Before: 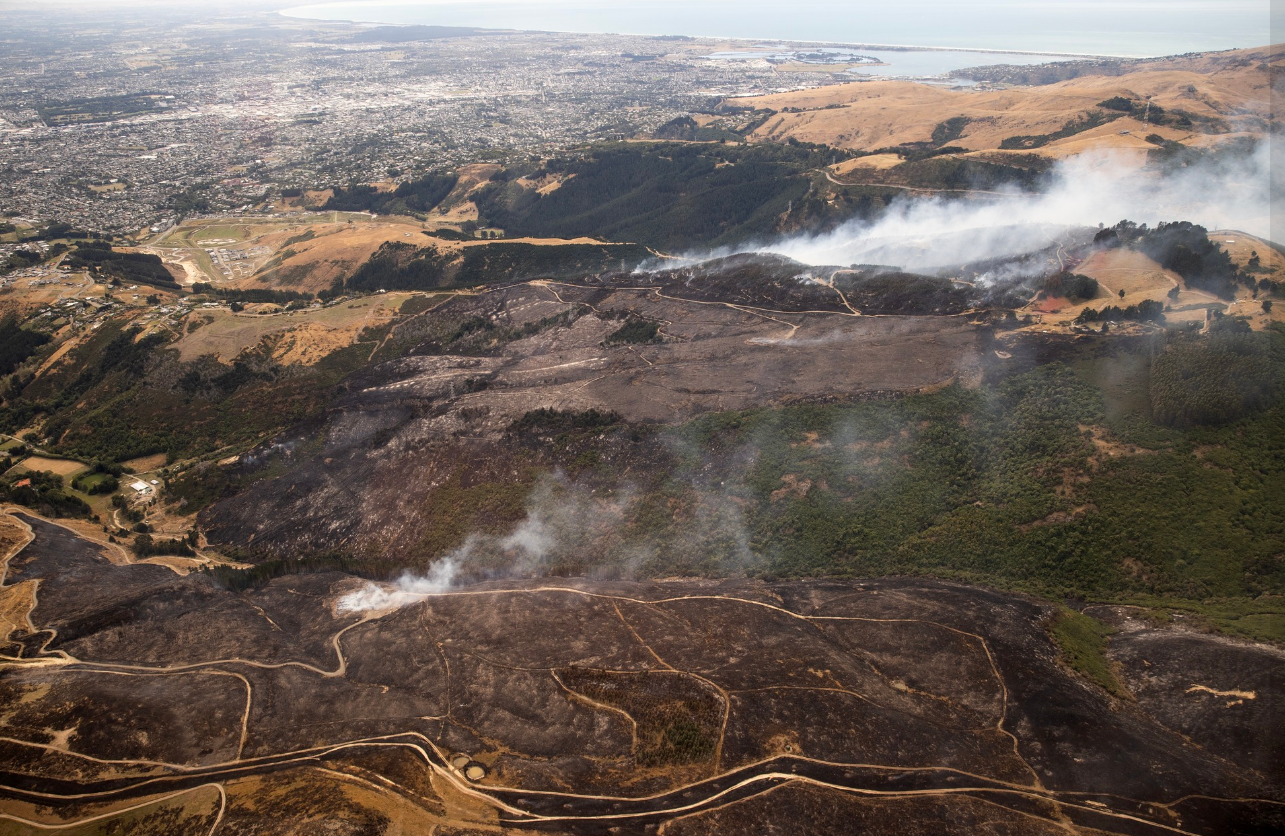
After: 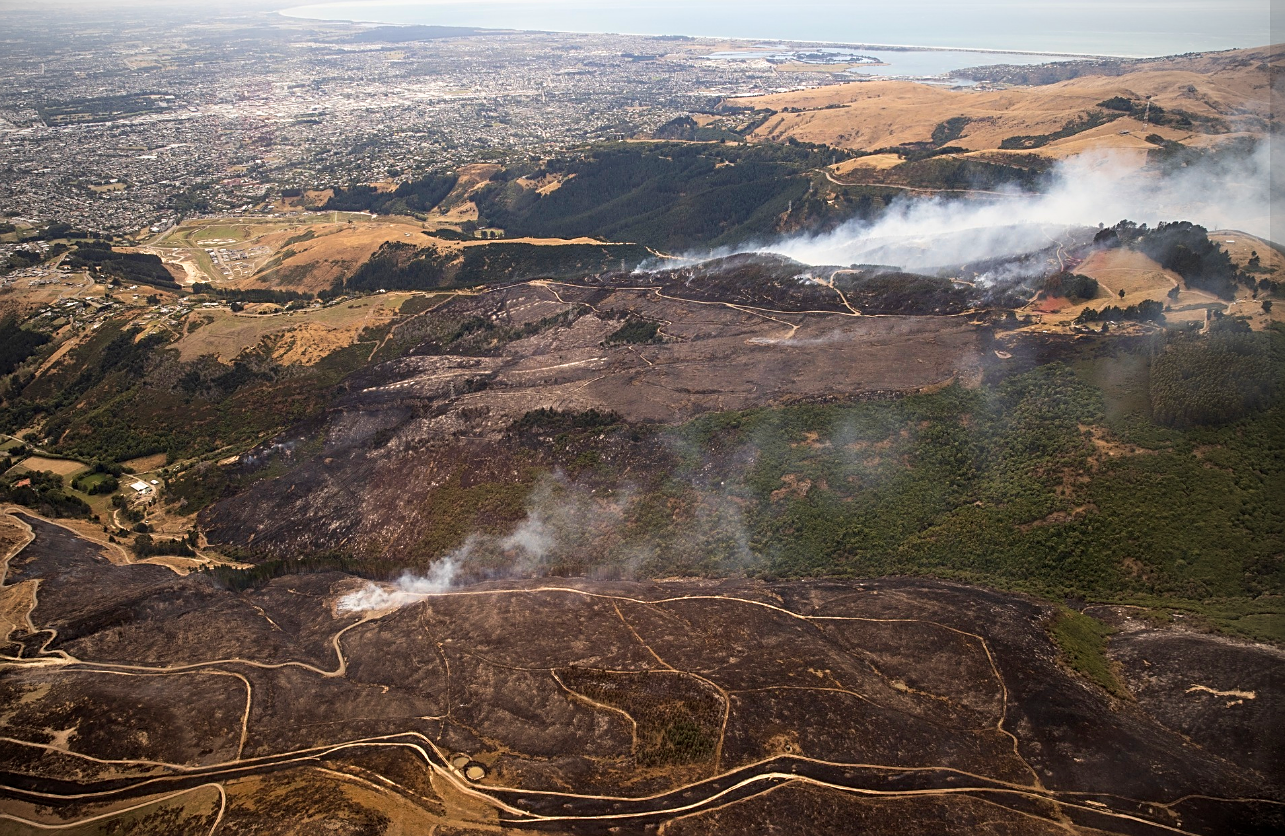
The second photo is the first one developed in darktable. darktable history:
velvia: on, module defaults
vignetting: fall-off radius 60.89%, brightness -0.273, center (-0.03, 0.234)
sharpen: on, module defaults
